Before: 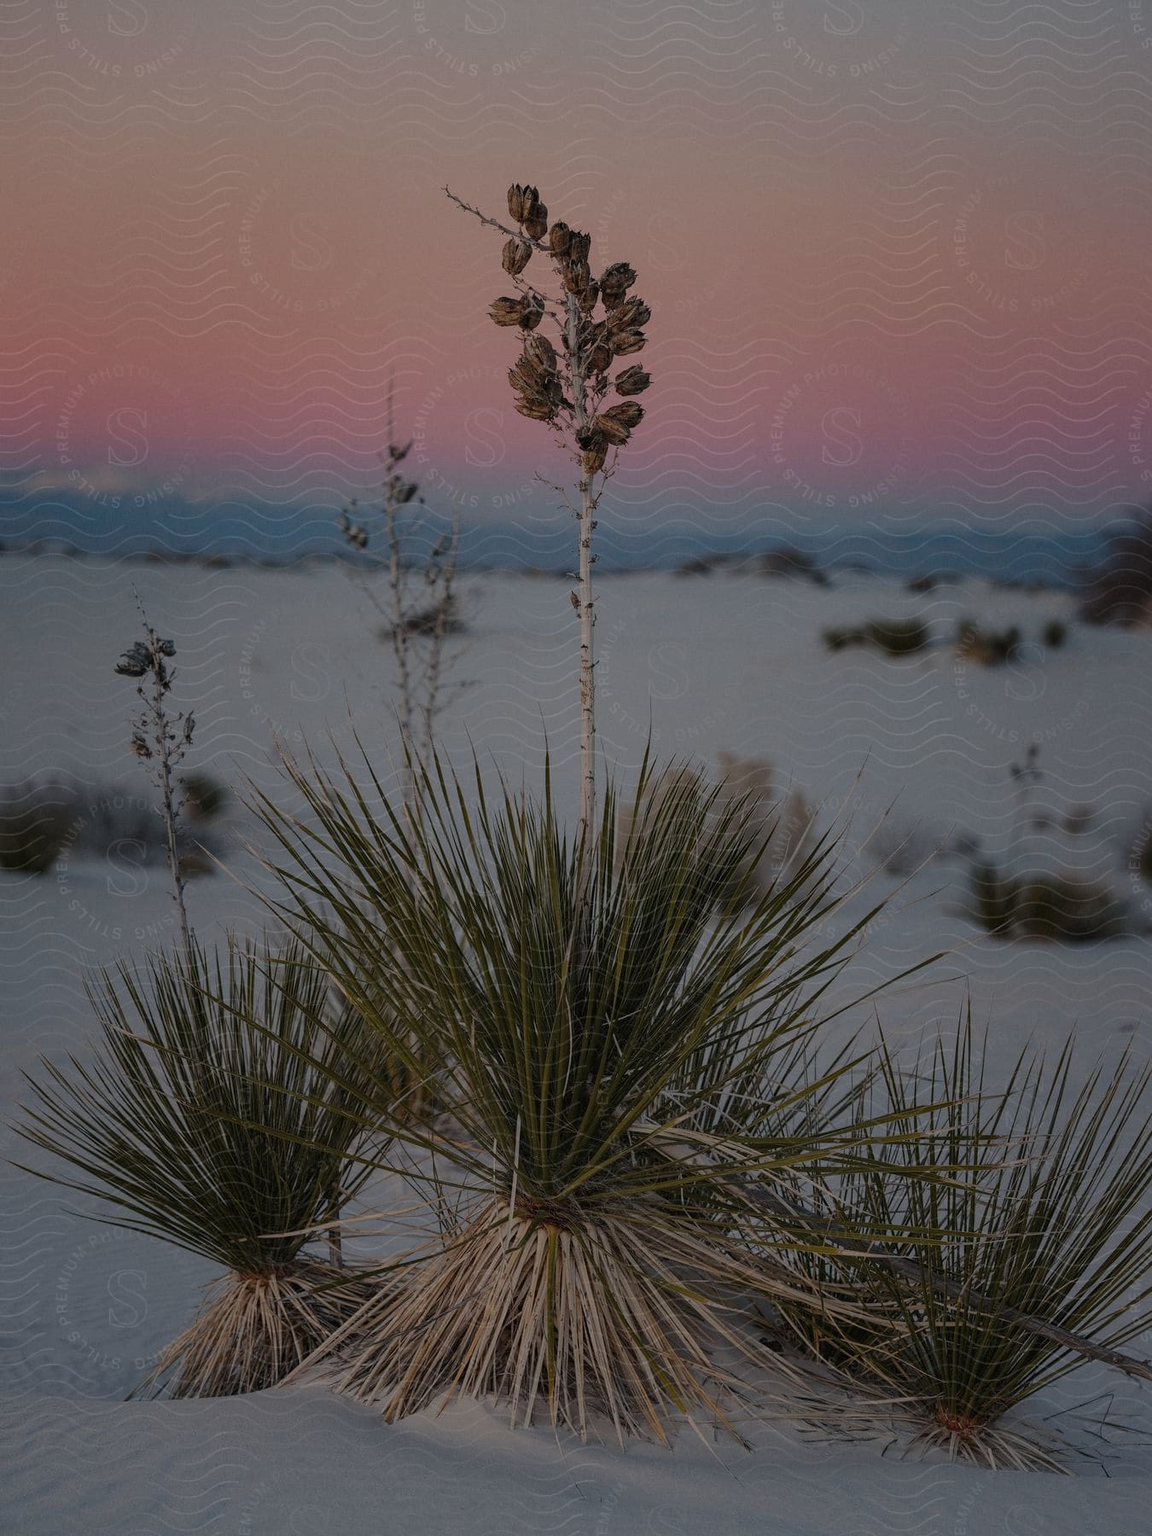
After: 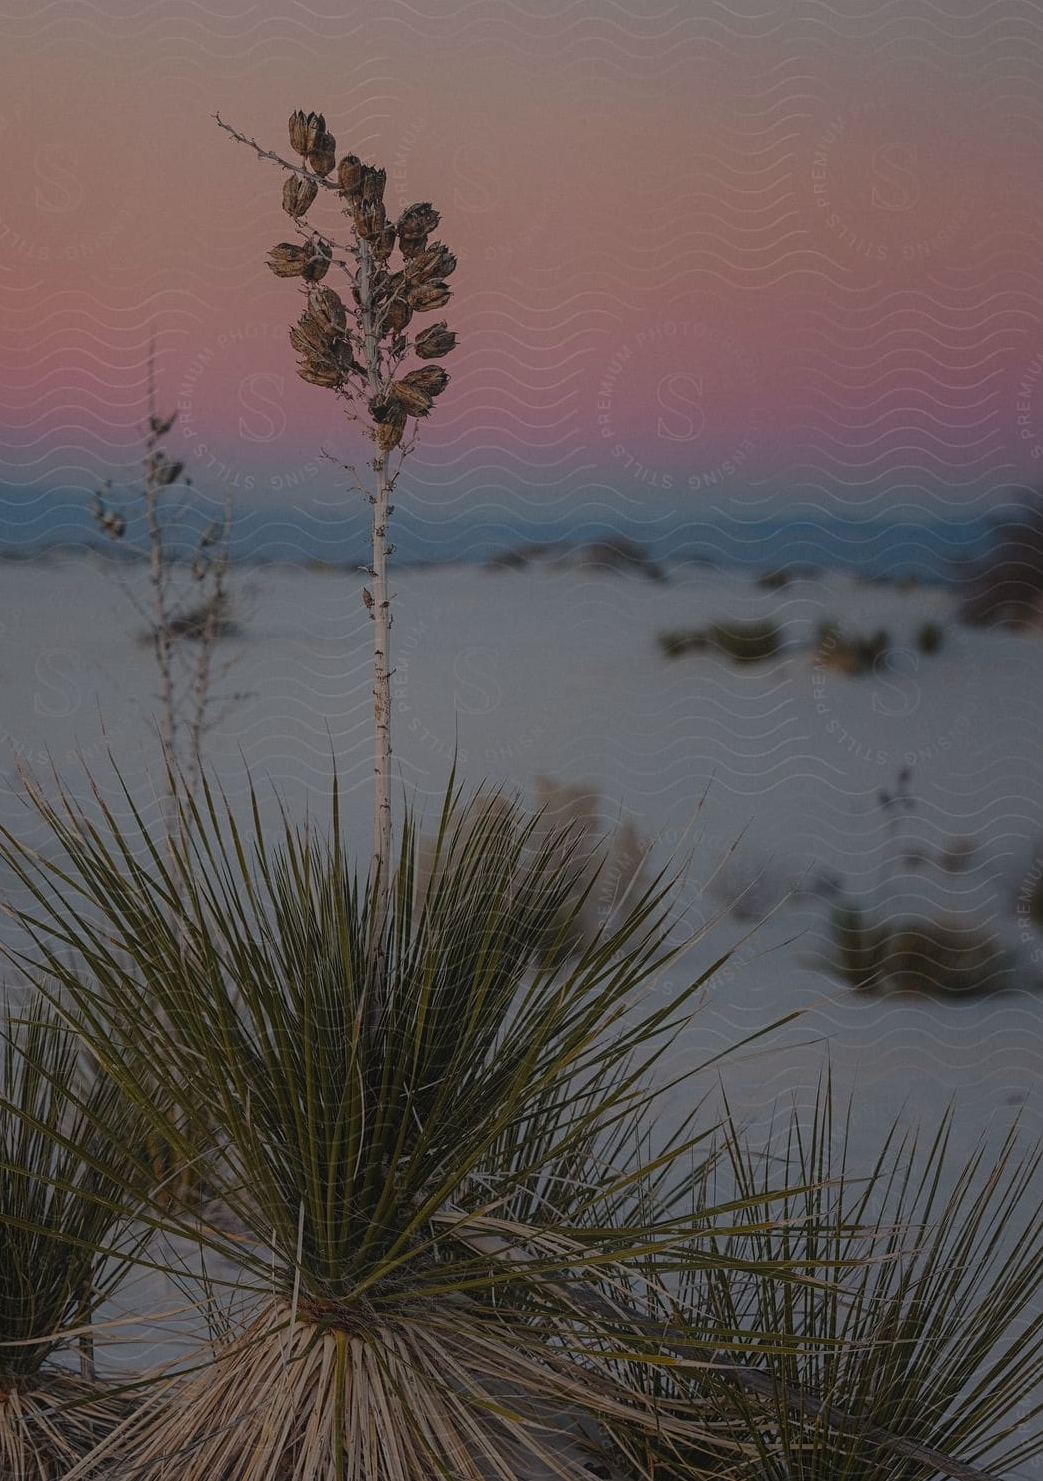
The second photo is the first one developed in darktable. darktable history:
contrast equalizer: y [[0.439, 0.44, 0.442, 0.457, 0.493, 0.498], [0.5 ×6], [0.5 ×6], [0 ×6], [0 ×6]]
crop: left 22.722%, top 5.873%, bottom 11.809%
